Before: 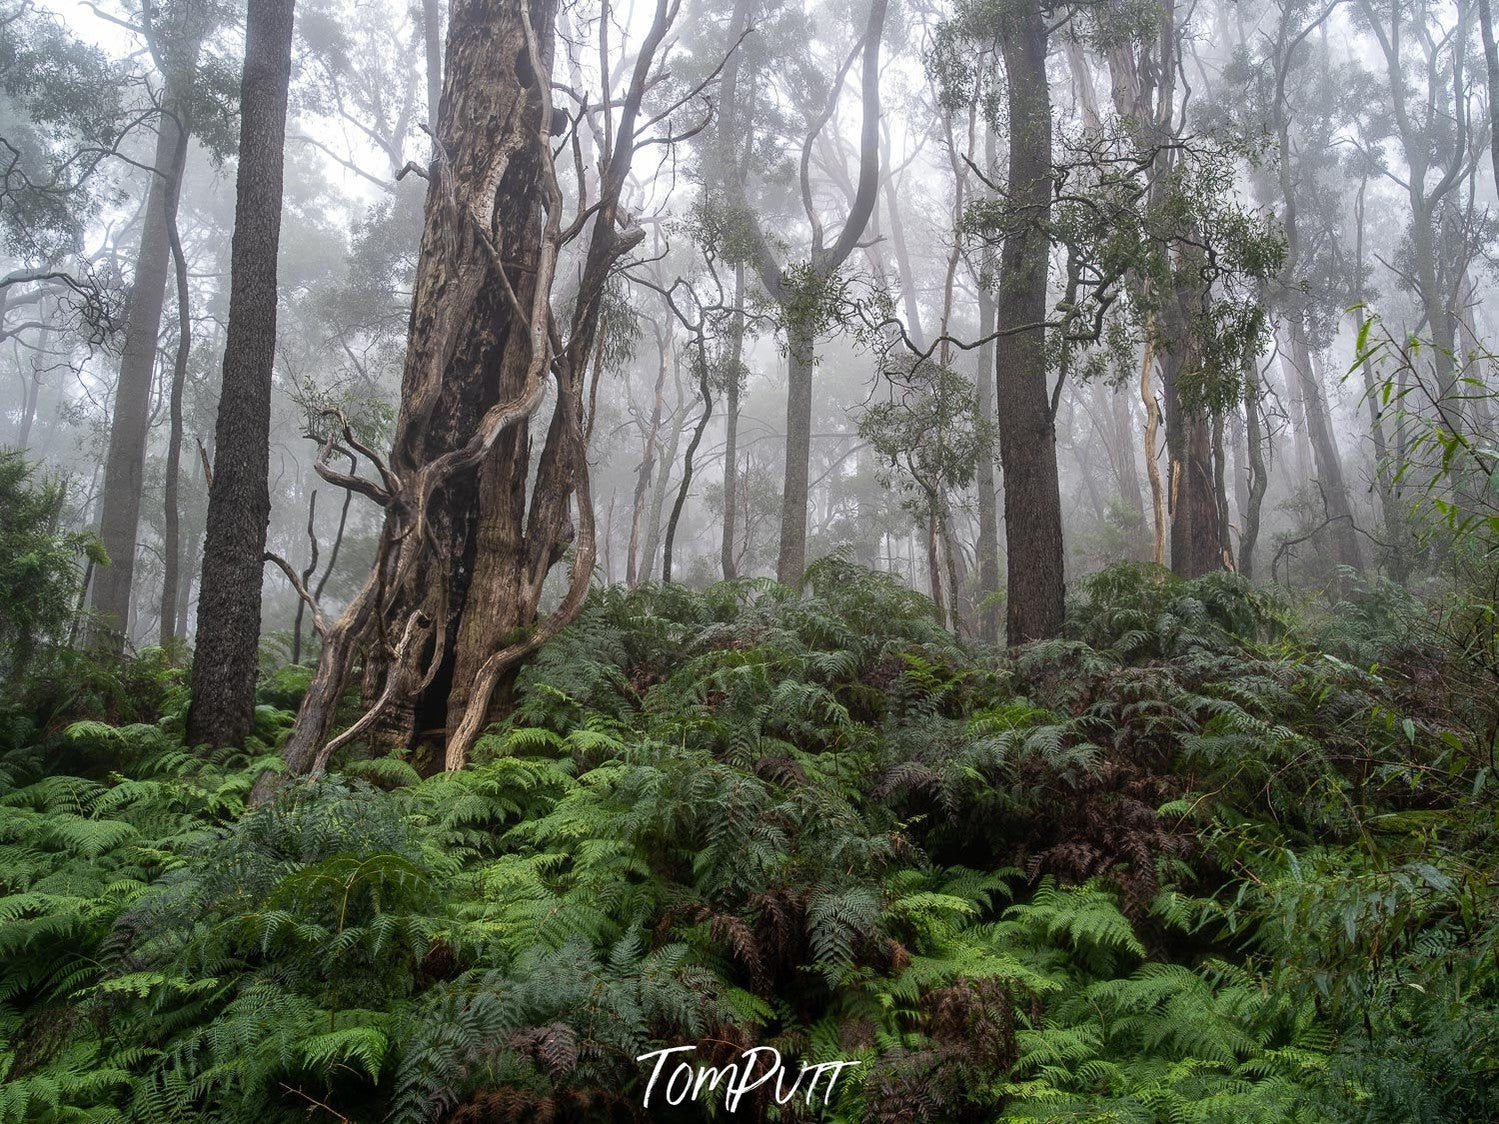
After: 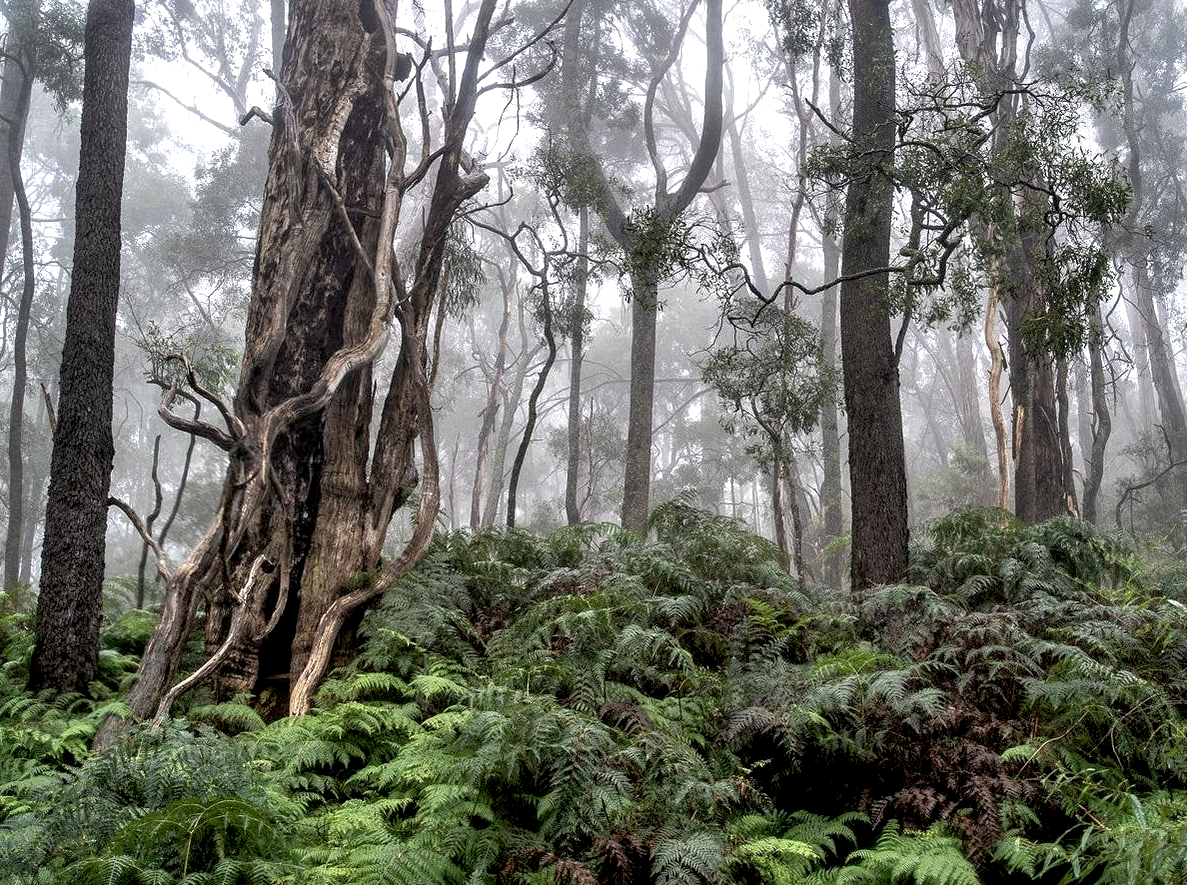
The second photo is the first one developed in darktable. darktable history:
crop and rotate: left 10.422%, top 5.028%, right 10.364%, bottom 16.202%
local contrast: highlights 107%, shadows 102%, detail 120%, midtone range 0.2
shadows and highlights: on, module defaults
contrast equalizer: y [[0.609, 0.611, 0.615, 0.613, 0.607, 0.603], [0.504, 0.498, 0.496, 0.499, 0.506, 0.516], [0 ×6], [0 ×6], [0 ×6]]
